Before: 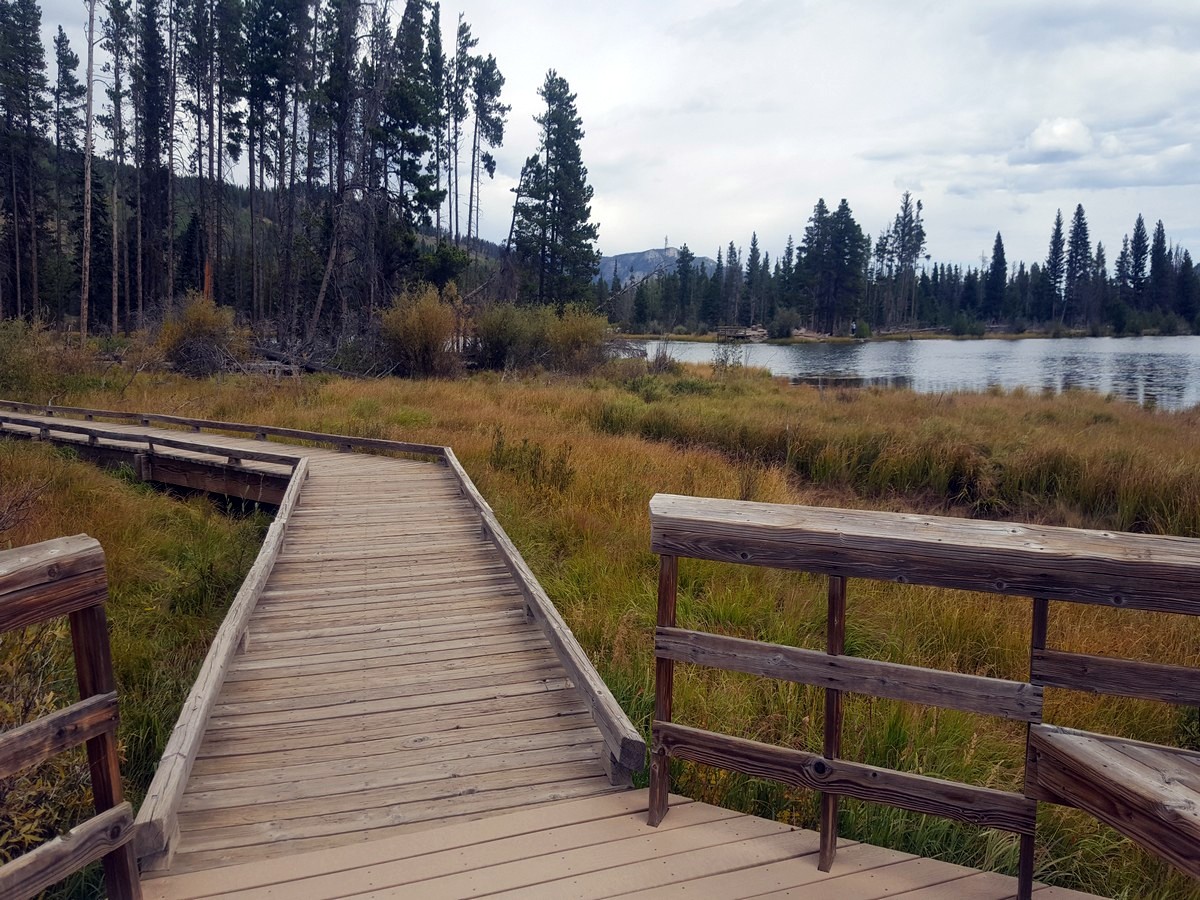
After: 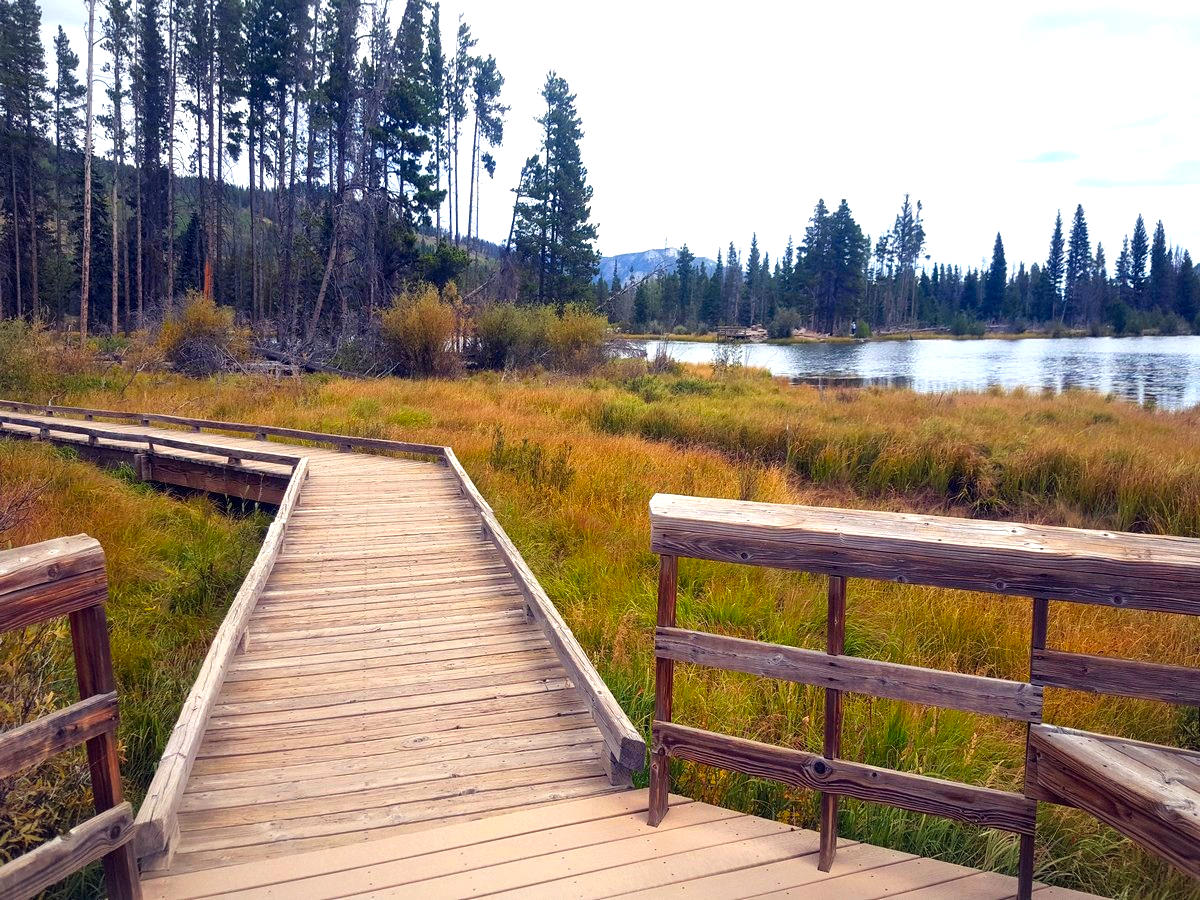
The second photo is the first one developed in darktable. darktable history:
exposure: black level correction 0, exposure 1.126 EV, compensate highlight preservation false
vignetting: fall-off start 97.44%, fall-off radius 99.46%, width/height ratio 1.368
color correction: highlights b* 0.007, saturation 1.36
